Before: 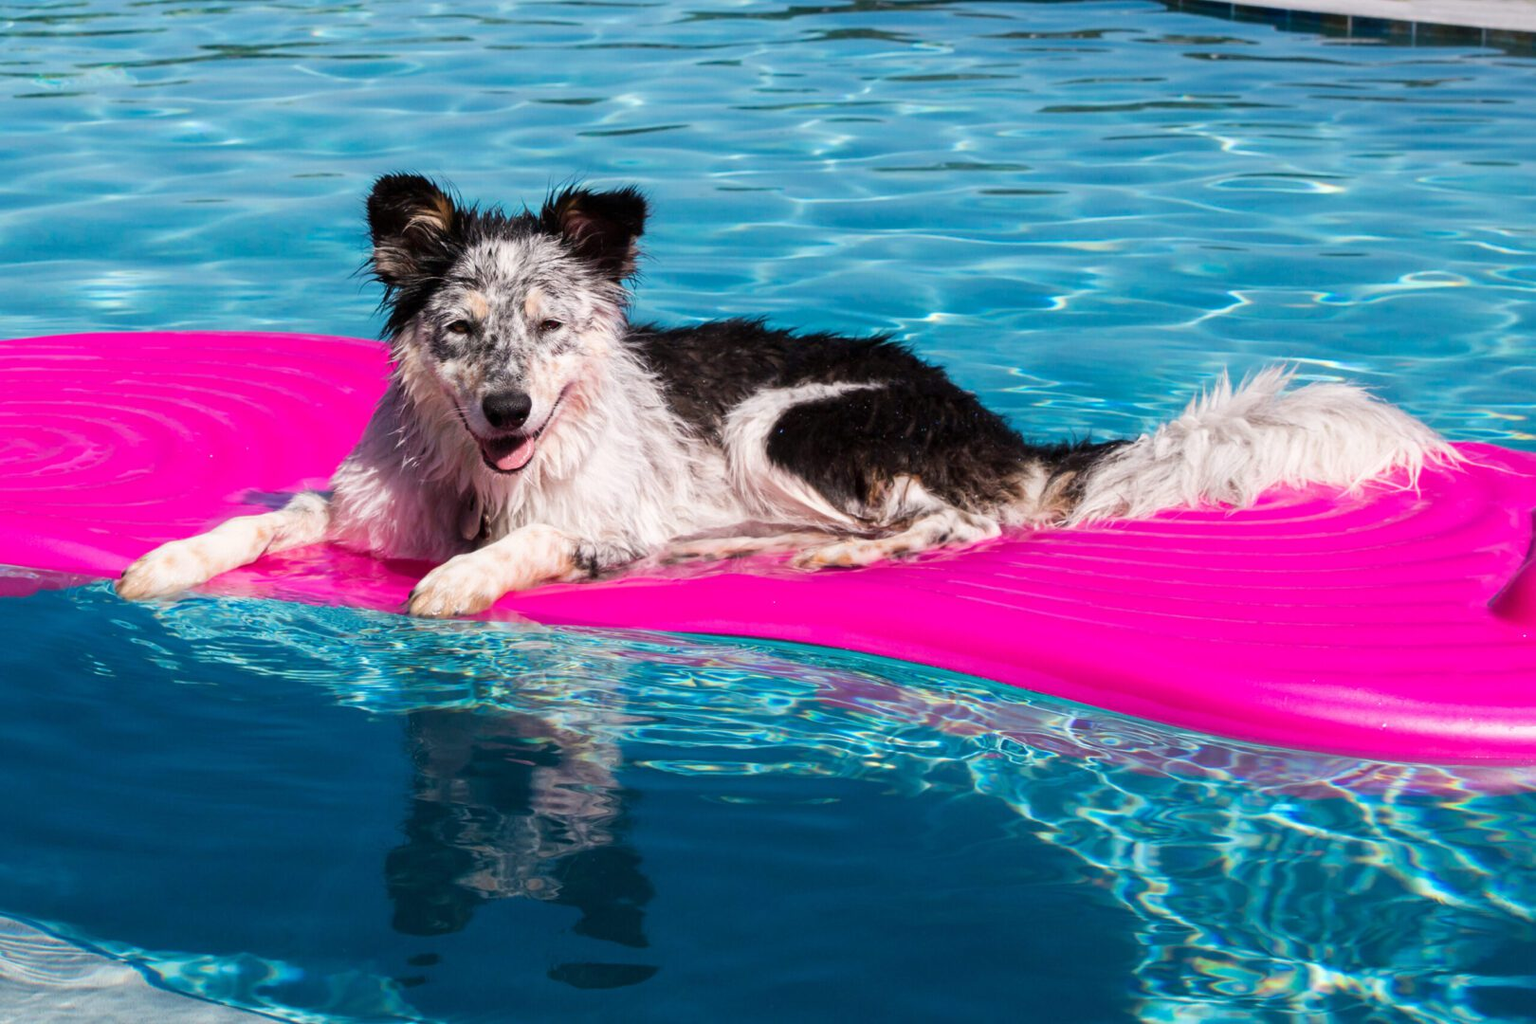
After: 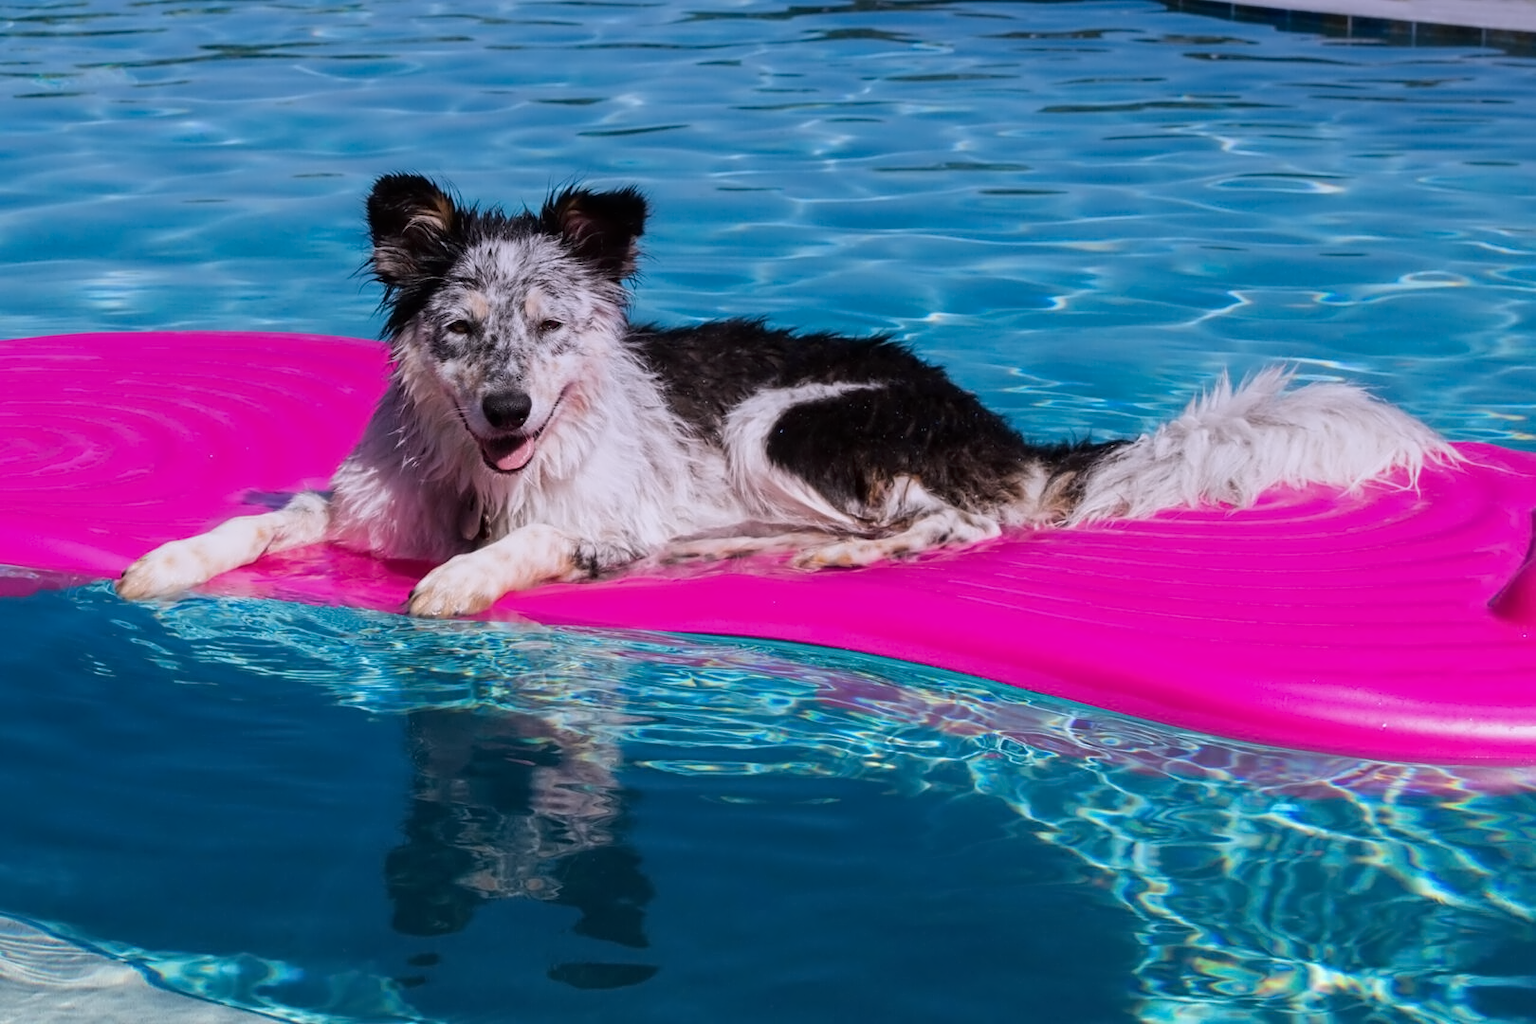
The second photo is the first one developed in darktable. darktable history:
graduated density: hue 238.83°, saturation 50%
contrast equalizer: y [[0.5 ×4, 0.524, 0.59], [0.5 ×6], [0.5 ×6], [0, 0, 0, 0.01, 0.045, 0.012], [0, 0, 0, 0.044, 0.195, 0.131]]
